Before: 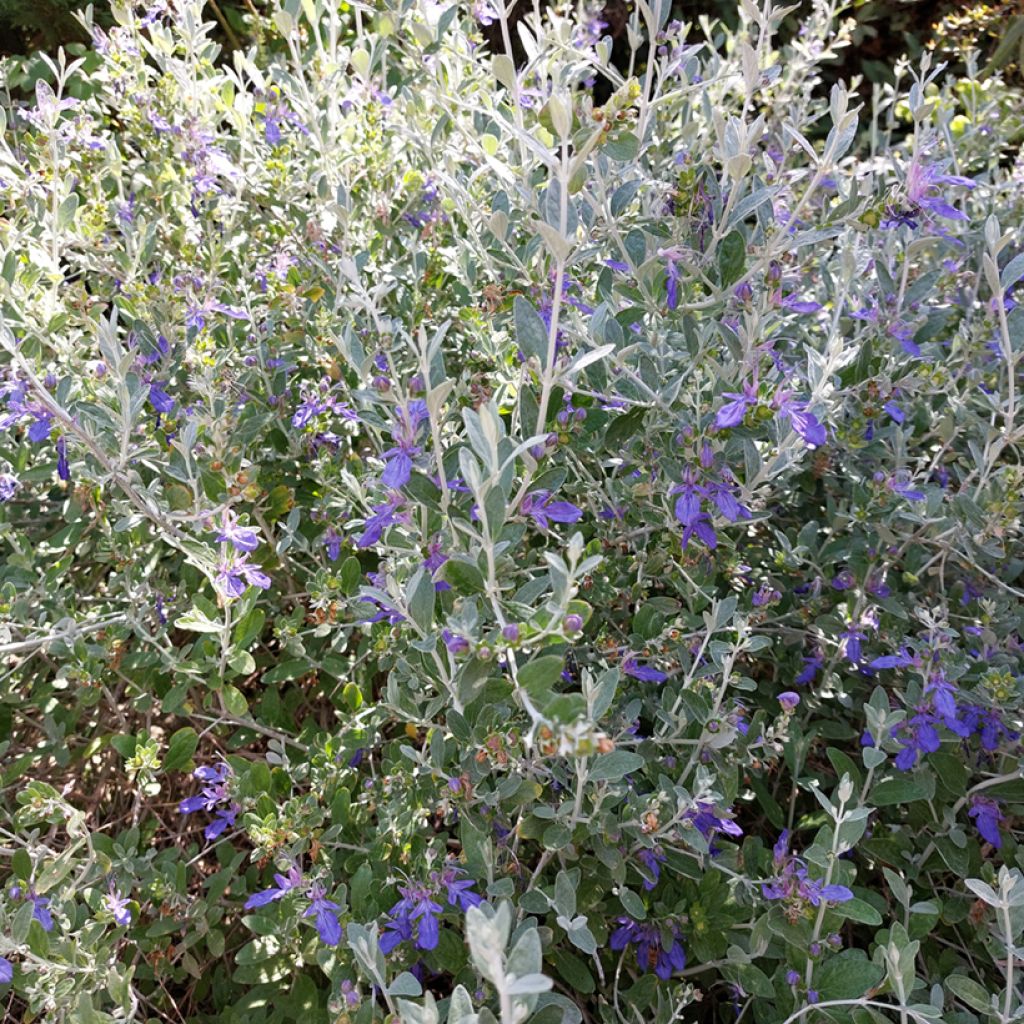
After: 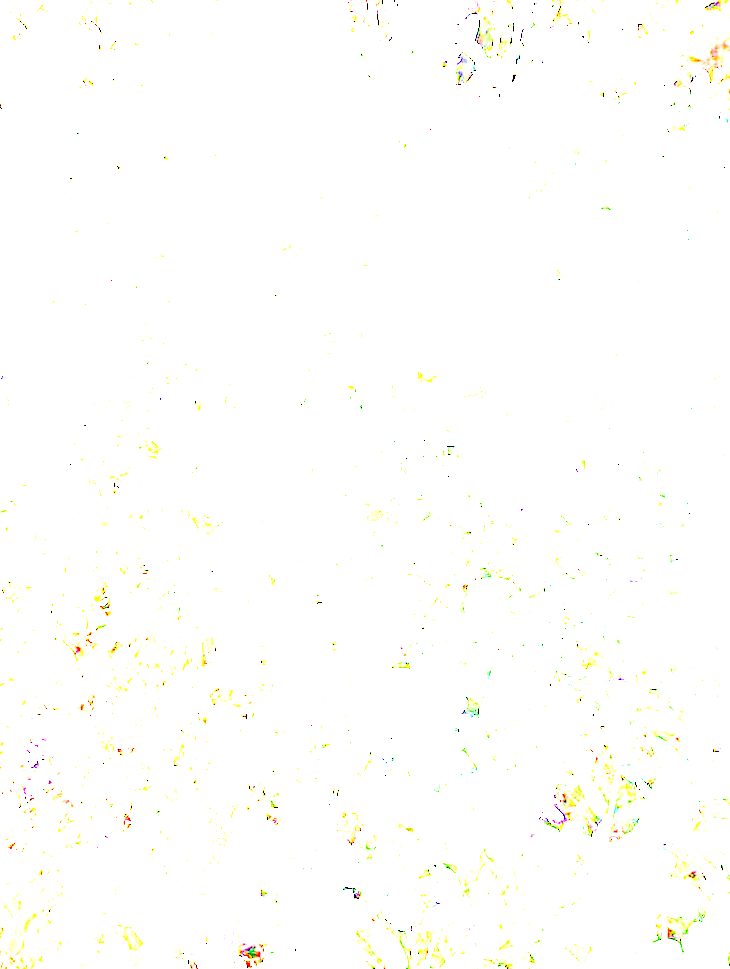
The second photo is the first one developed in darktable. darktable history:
tone equalizer: -8 EV 1.97 EV, -7 EV 1.97 EV, -6 EV 1.99 EV, -5 EV 1.98 EV, -4 EV 1.99 EV, -3 EV 1.49 EV, -2 EV 0.998 EV, -1 EV 0.487 EV, edges refinement/feathering 500, mask exposure compensation -1.57 EV, preserve details no
crop and rotate: angle -3.27°, left 13.926%, top 0.033%, right 10.787%, bottom 0.084%
exposure: exposure 7.918 EV, compensate exposure bias true, compensate highlight preservation false
